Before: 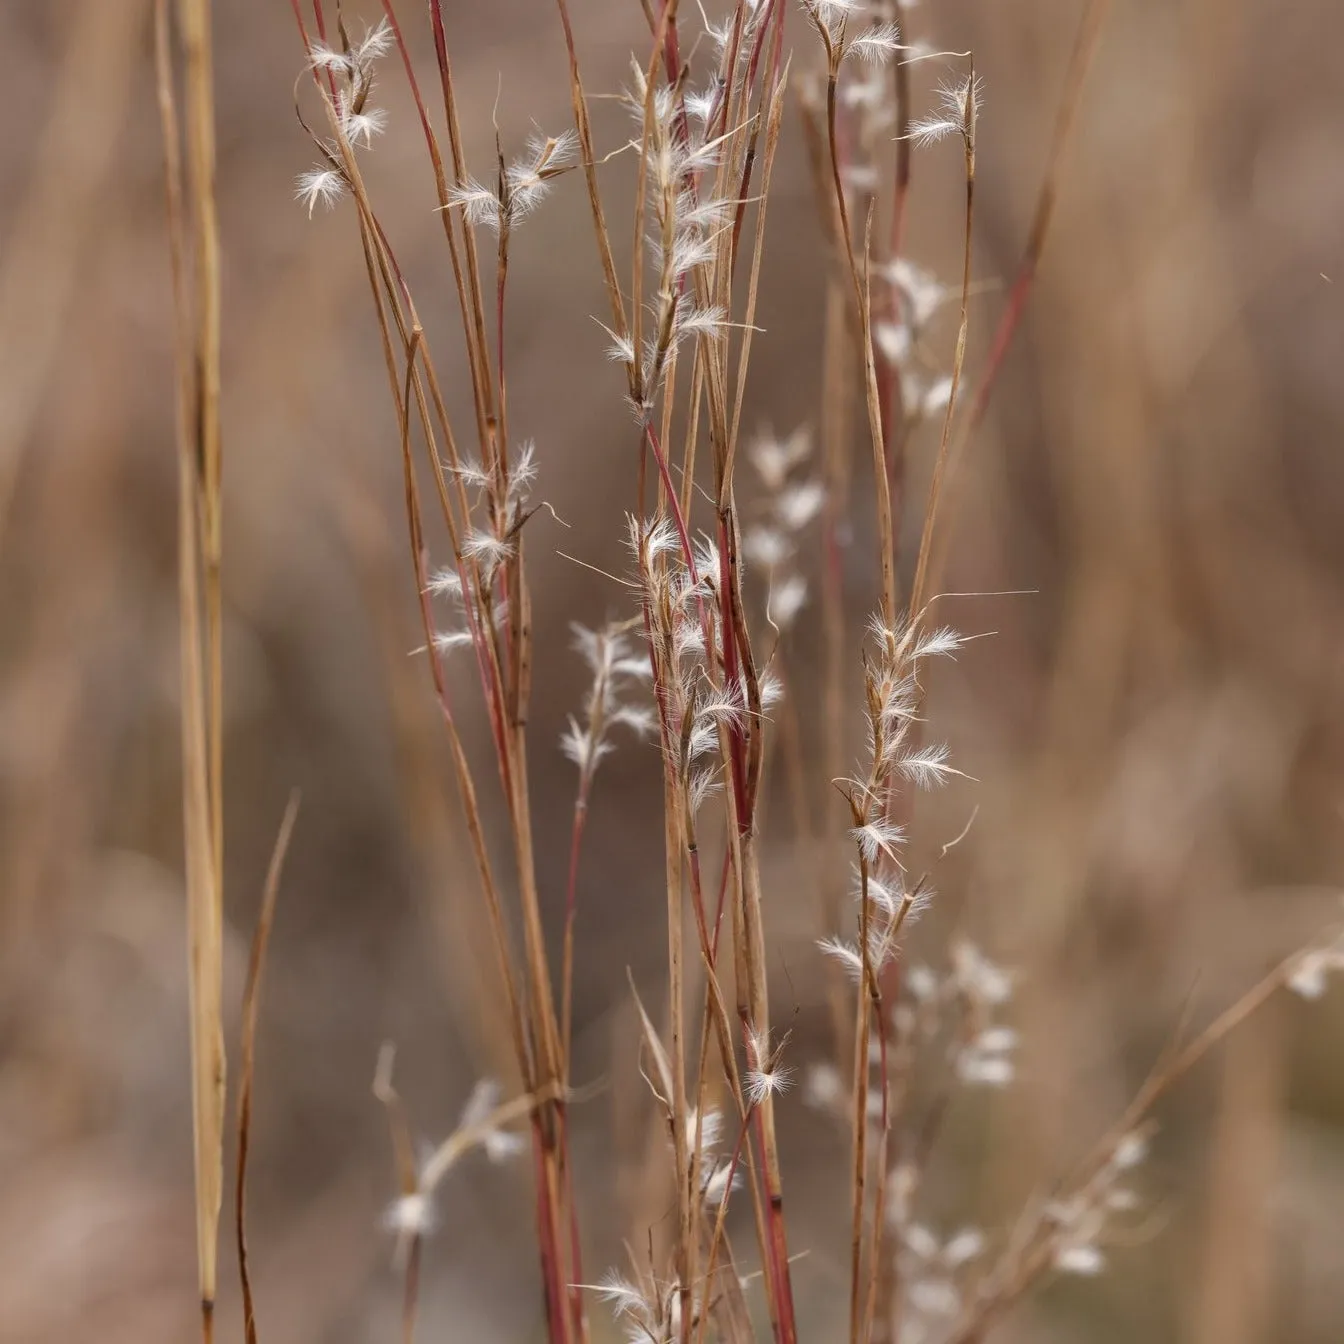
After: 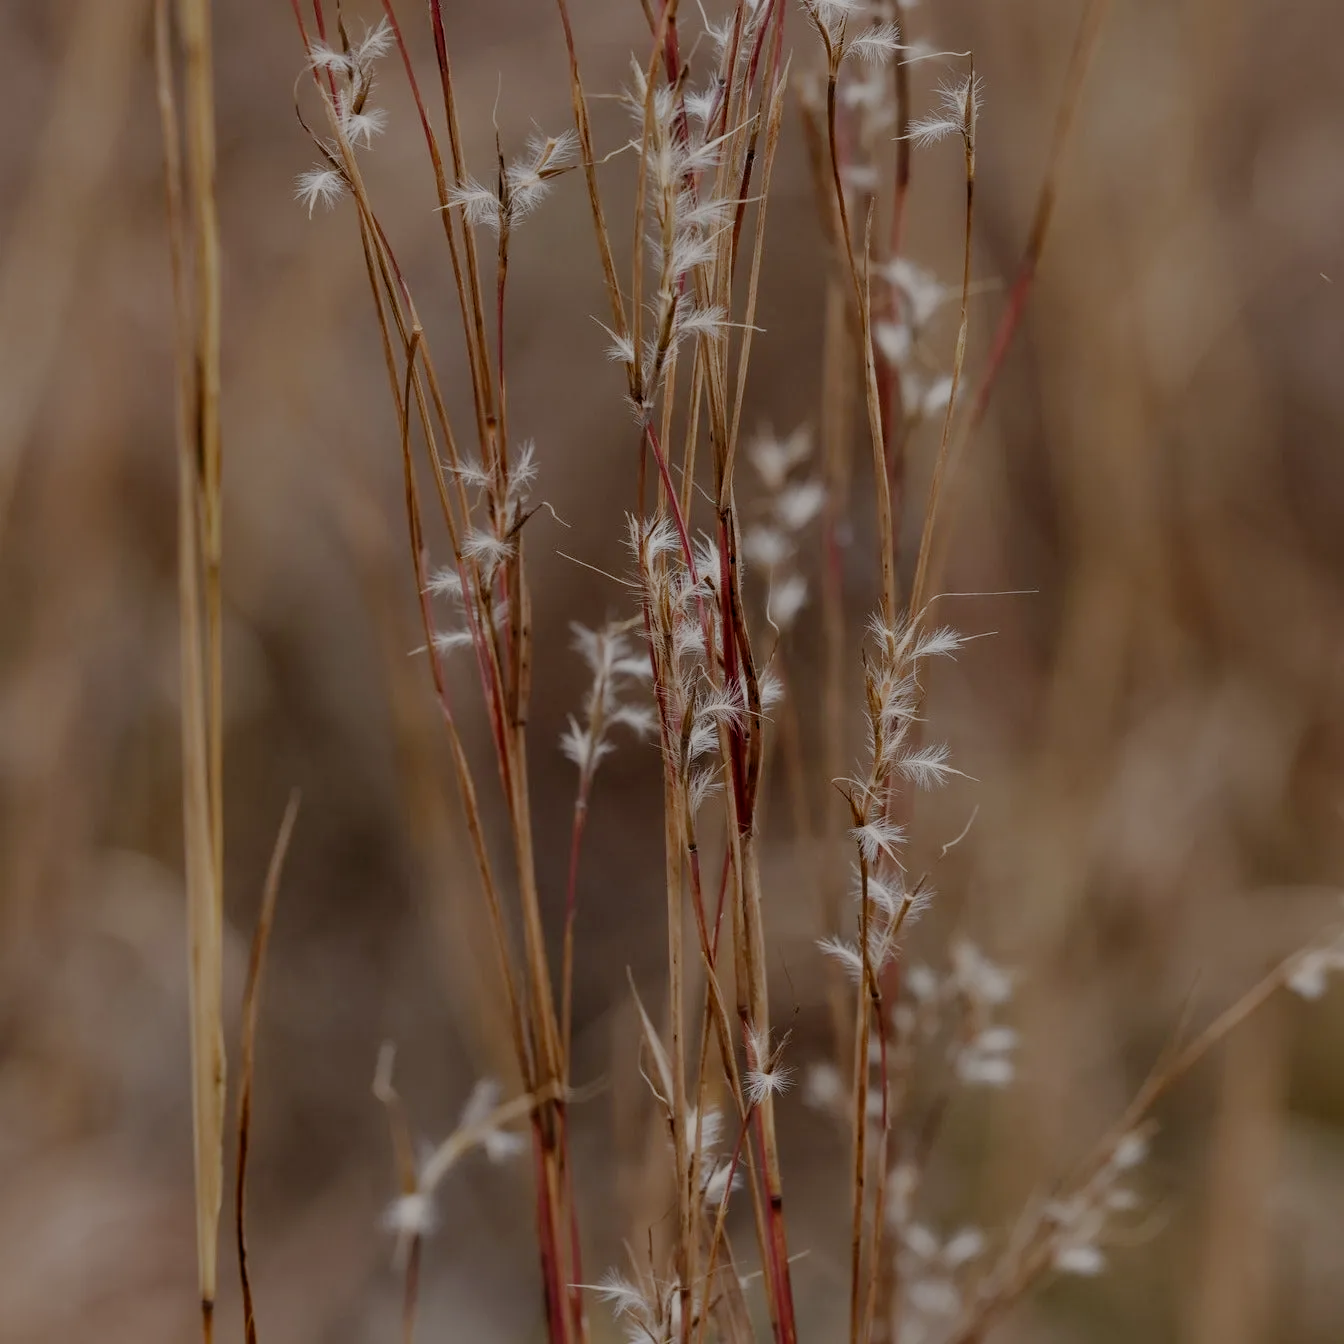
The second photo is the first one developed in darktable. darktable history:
filmic rgb: middle gray luminance 30%, black relative exposure -9 EV, white relative exposure 7 EV, threshold 6 EV, target black luminance 0%, hardness 2.94, latitude 2.04%, contrast 0.963, highlights saturation mix 5%, shadows ↔ highlights balance 12.16%, add noise in highlights 0, preserve chrominance no, color science v3 (2019), use custom middle-gray values true, iterations of high-quality reconstruction 0, contrast in highlights soft, enable highlight reconstruction true
